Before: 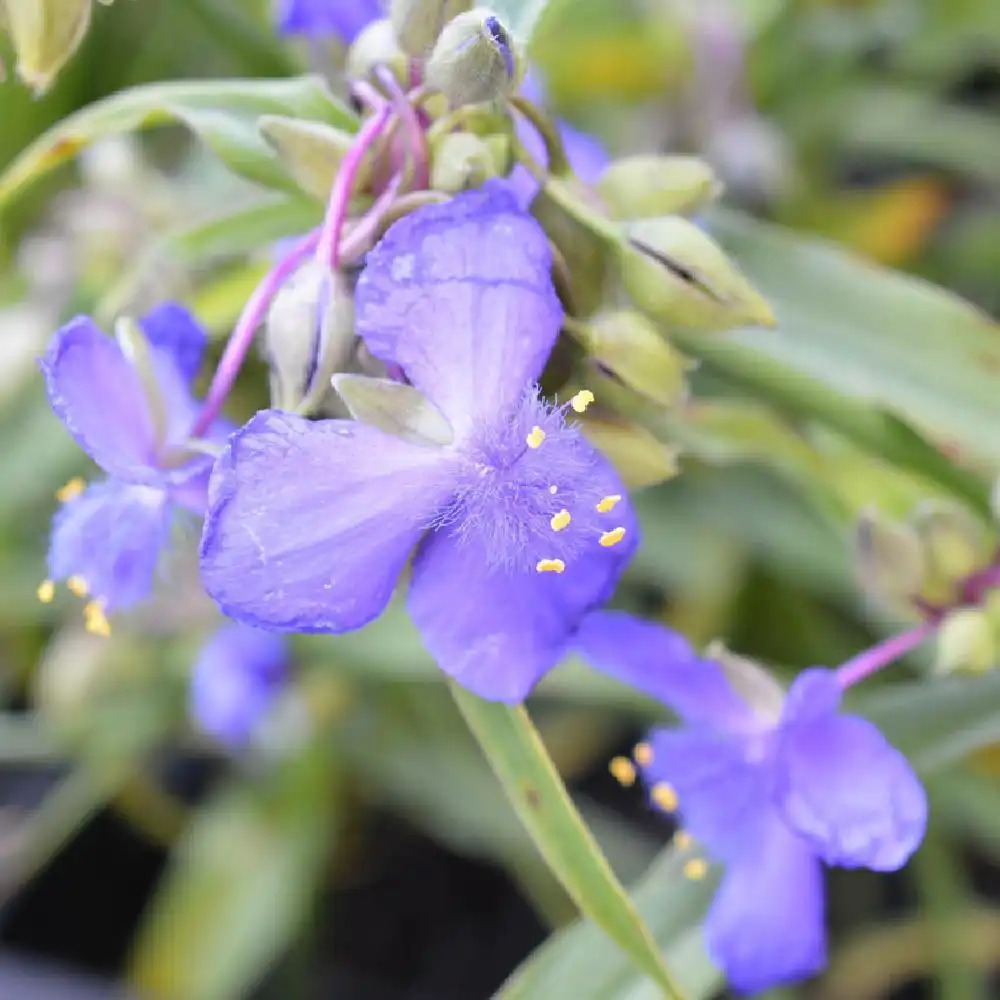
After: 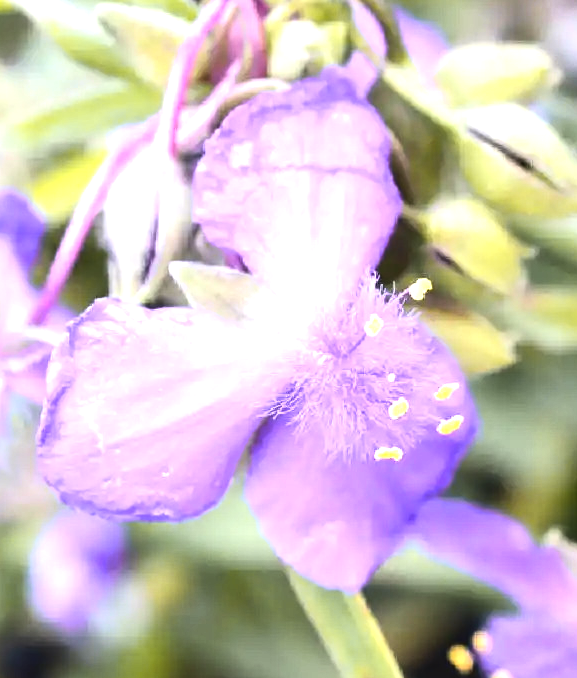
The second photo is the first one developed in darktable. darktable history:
tone curve: curves: ch0 [(0, 0.024) (0.119, 0.146) (0.474, 0.464) (0.718, 0.721) (0.817, 0.839) (1, 0.998)]; ch1 [(0, 0) (0.377, 0.416) (0.439, 0.451) (0.477, 0.477) (0.501, 0.504) (0.538, 0.544) (0.58, 0.602) (0.664, 0.676) (0.783, 0.804) (1, 1)]; ch2 [(0, 0) (0.38, 0.405) (0.463, 0.456) (0.498, 0.497) (0.524, 0.535) (0.578, 0.576) (0.648, 0.665) (1, 1)], color space Lab, independent channels, preserve colors none
crop: left 16.237%, top 11.274%, right 26.026%, bottom 20.829%
tone equalizer: -8 EV -1.08 EV, -7 EV -1.04 EV, -6 EV -0.834 EV, -5 EV -0.597 EV, -3 EV 0.564 EV, -2 EV 0.85 EV, -1 EV 1.01 EV, +0 EV 1.06 EV, edges refinement/feathering 500, mask exposure compensation -1.57 EV, preserve details no
